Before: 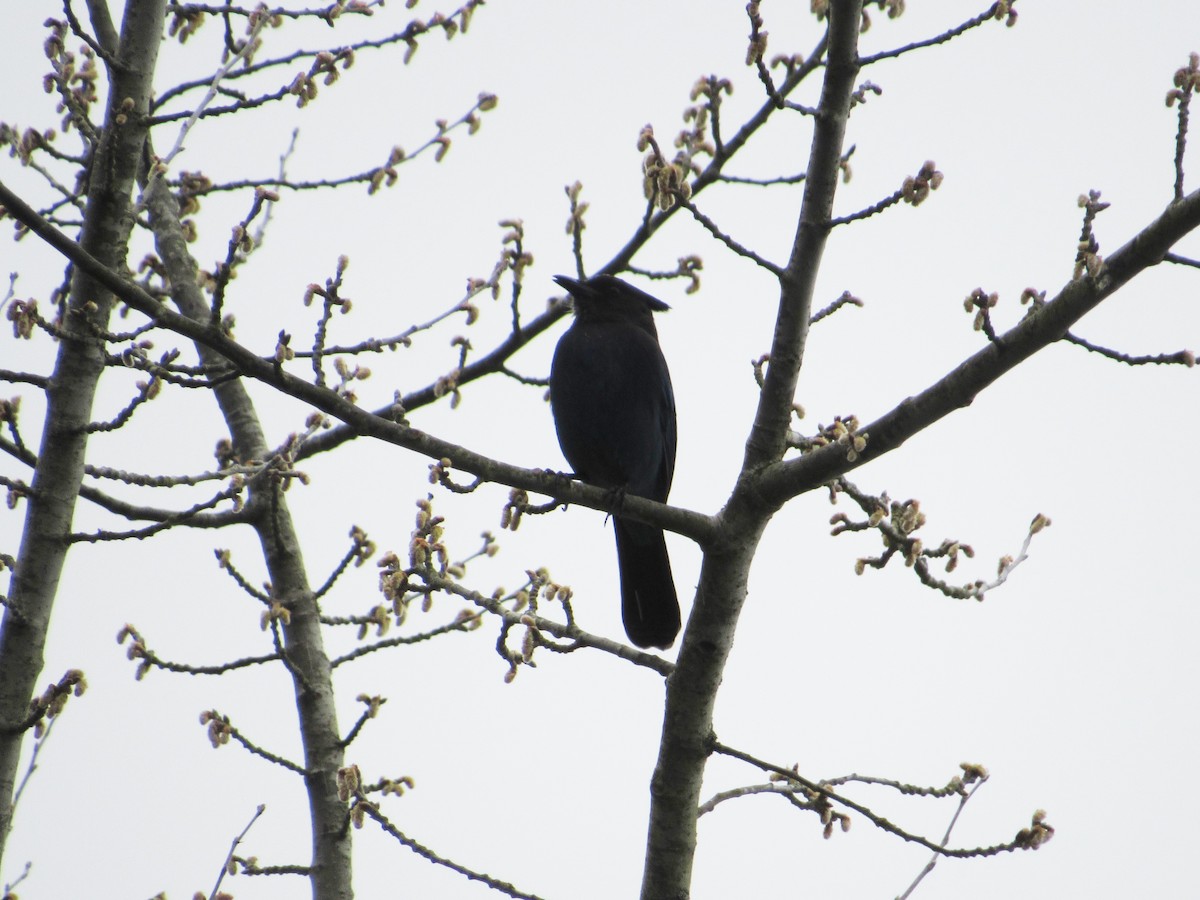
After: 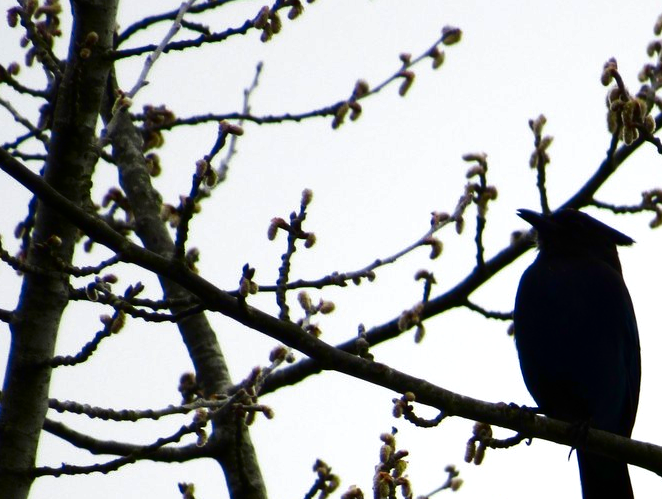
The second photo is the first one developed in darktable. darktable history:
contrast brightness saturation: contrast 0.094, brightness -0.571, saturation 0.174
exposure: exposure 0.196 EV, compensate highlight preservation false
tone equalizer: -7 EV 0.11 EV, edges refinement/feathering 500, mask exposure compensation -1.57 EV, preserve details no
crop and rotate: left 3.031%, top 7.406%, right 41.778%, bottom 37.064%
